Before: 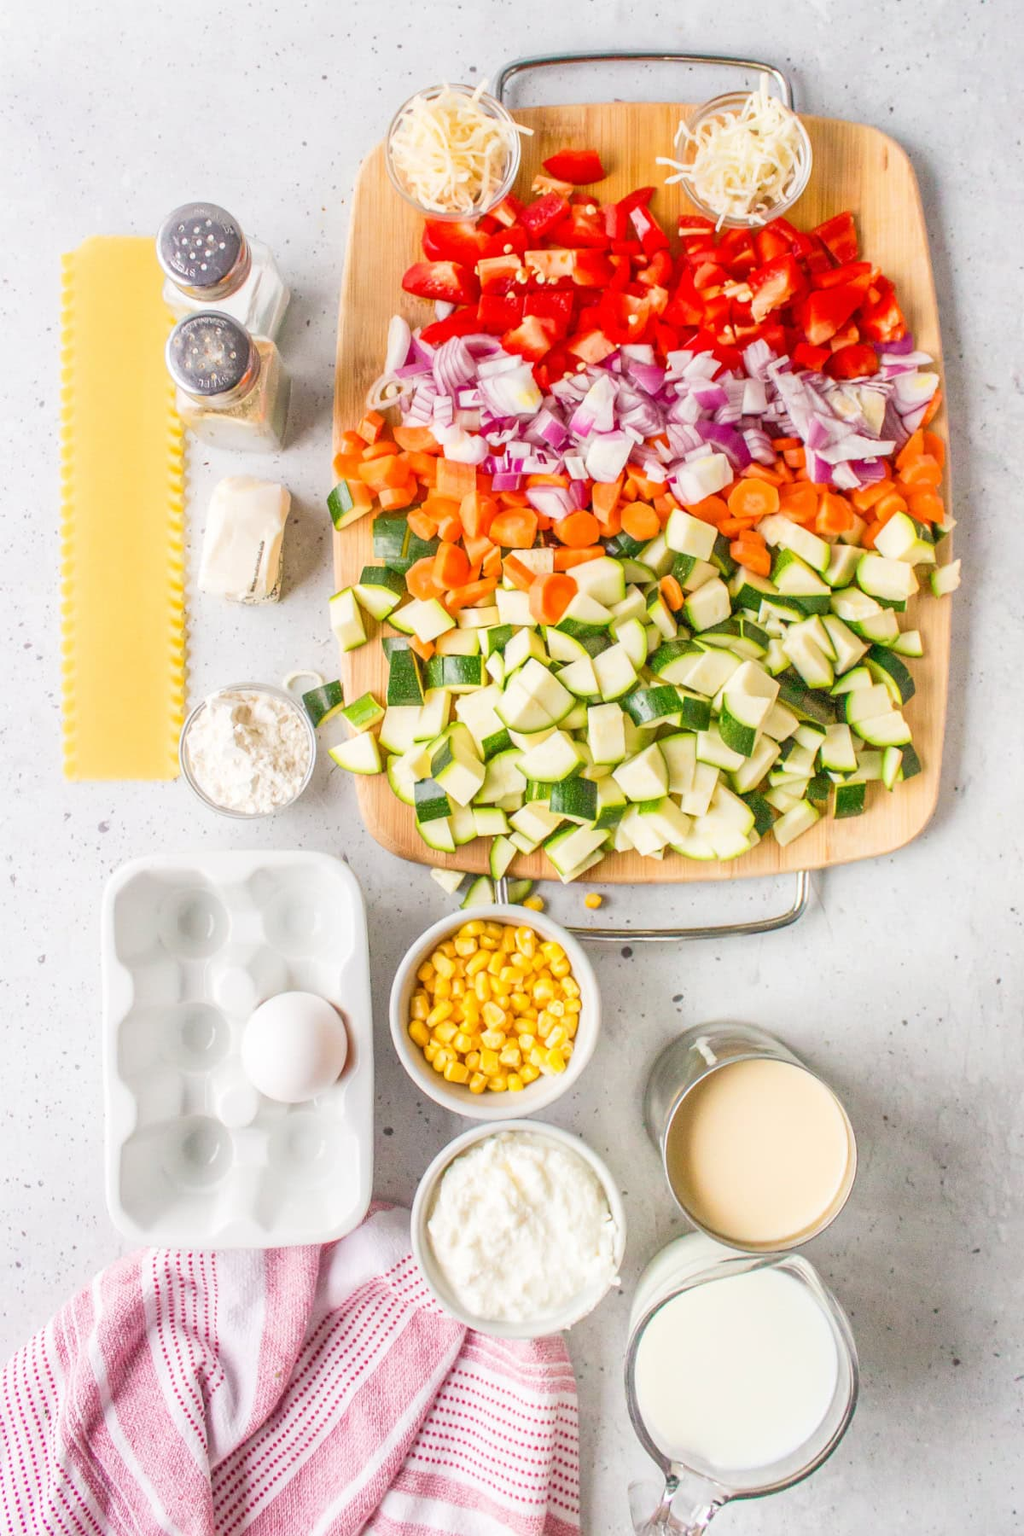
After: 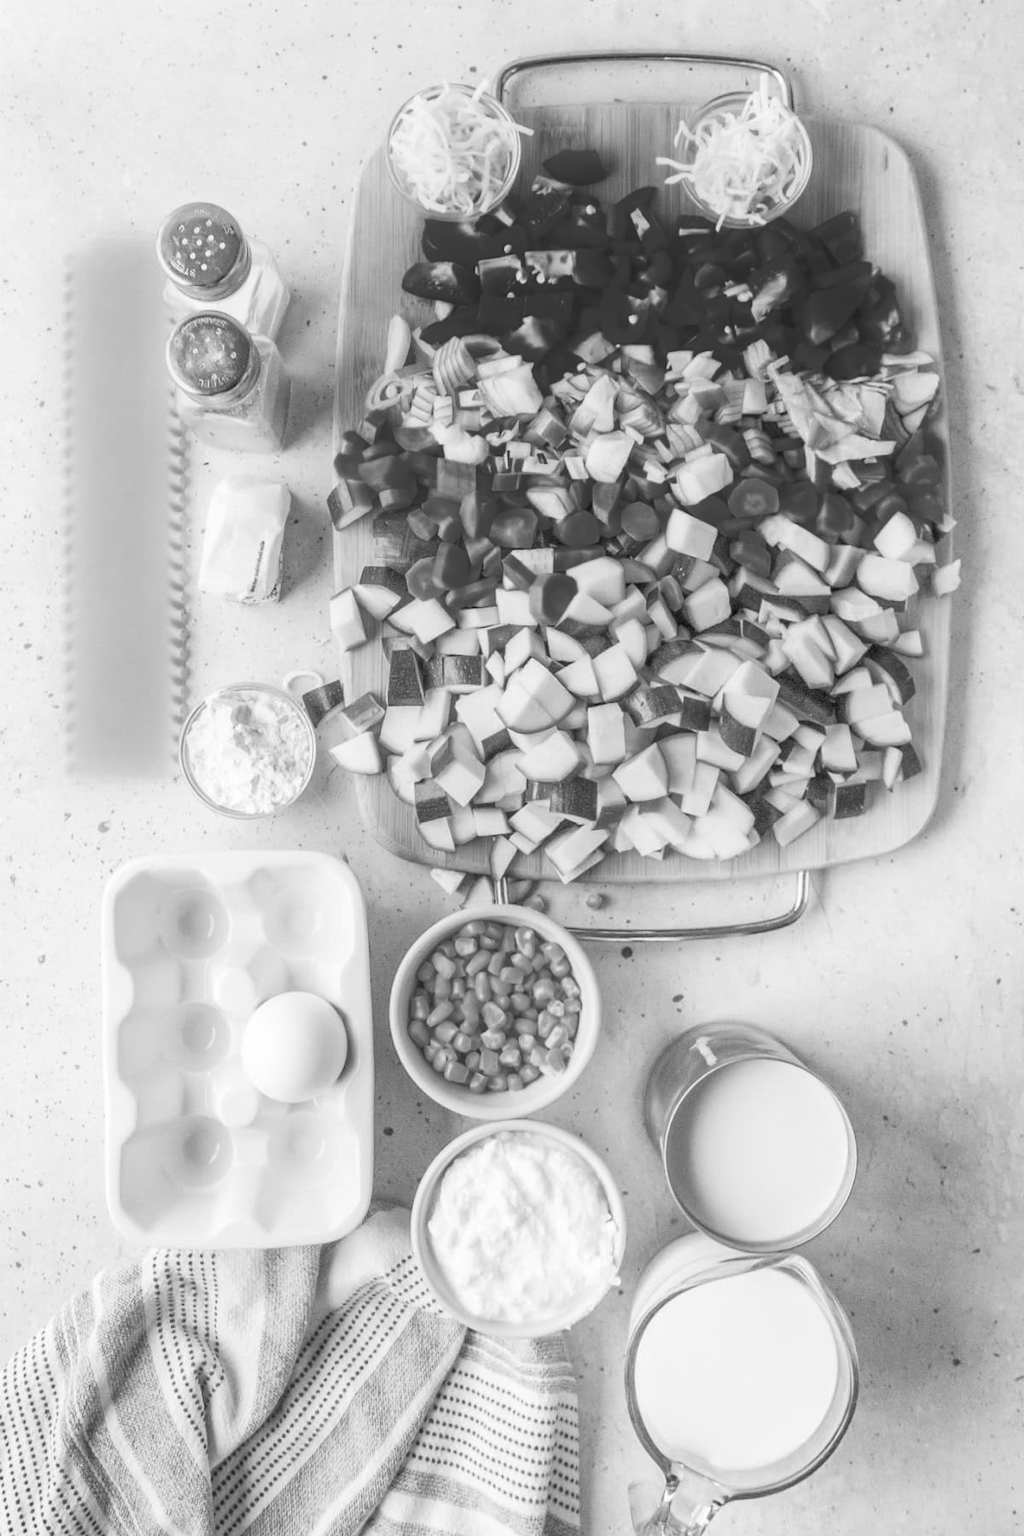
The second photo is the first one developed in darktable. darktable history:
white balance: emerald 1
monochrome: a 0, b 0, size 0.5, highlights 0.57
